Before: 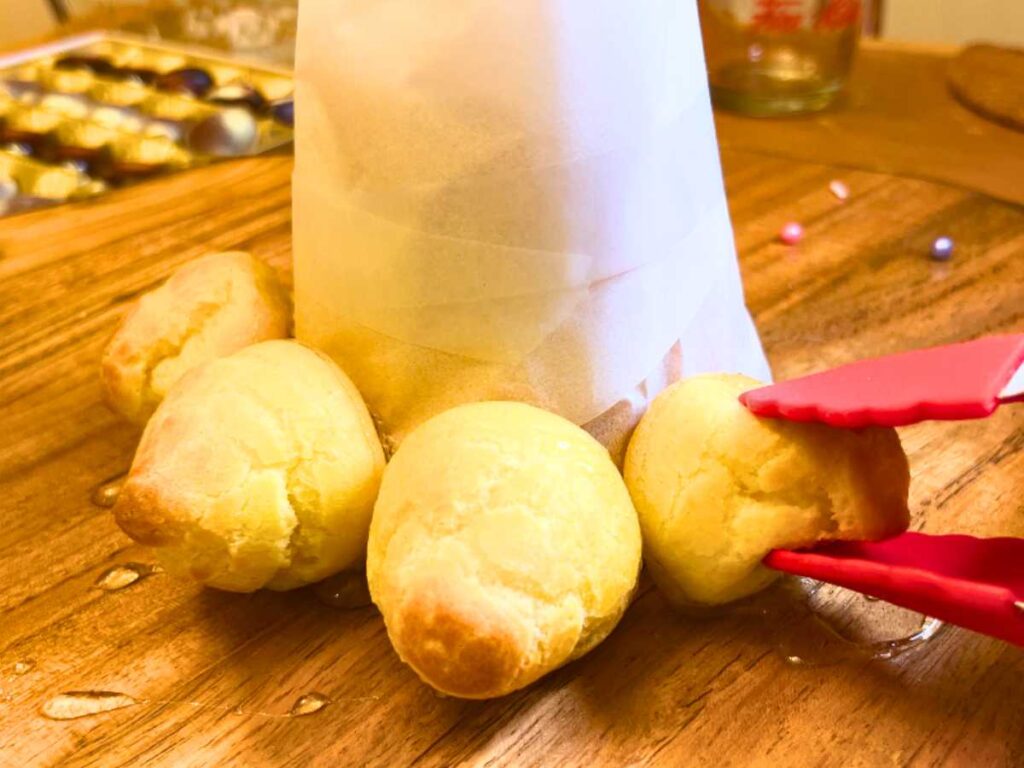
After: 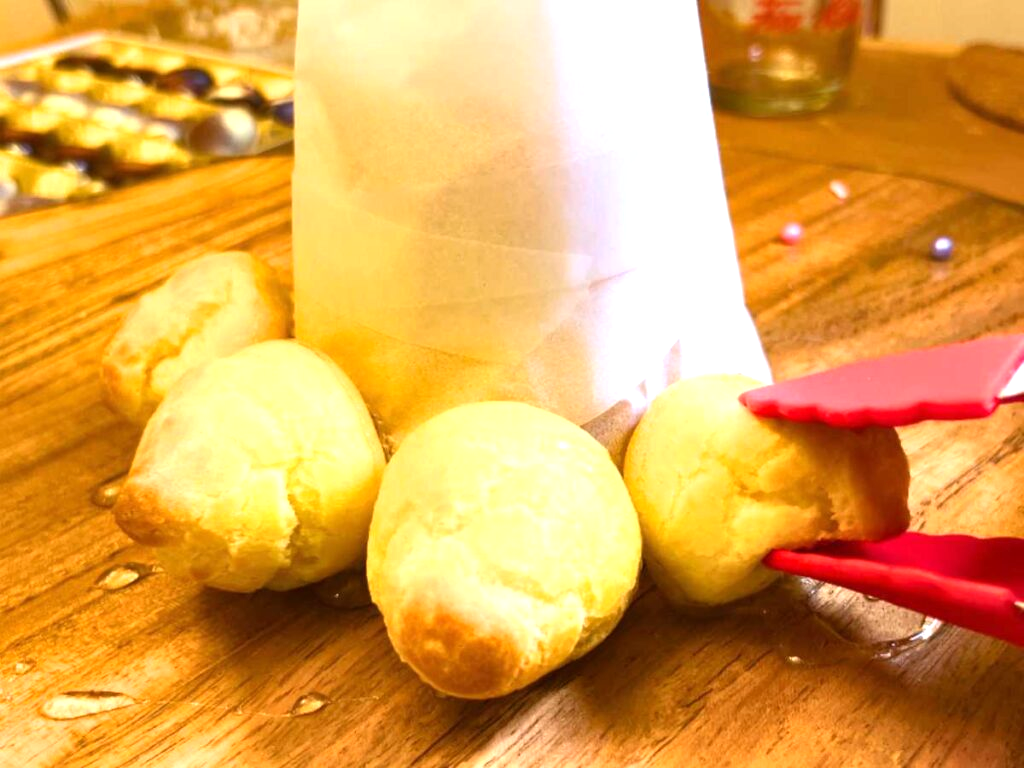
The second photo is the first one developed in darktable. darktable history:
tone equalizer: -8 EV -0.39 EV, -7 EV -0.355 EV, -6 EV -0.309 EV, -5 EV -0.236 EV, -3 EV 0.248 EV, -2 EV 0.336 EV, -1 EV 0.399 EV, +0 EV 0.44 EV
